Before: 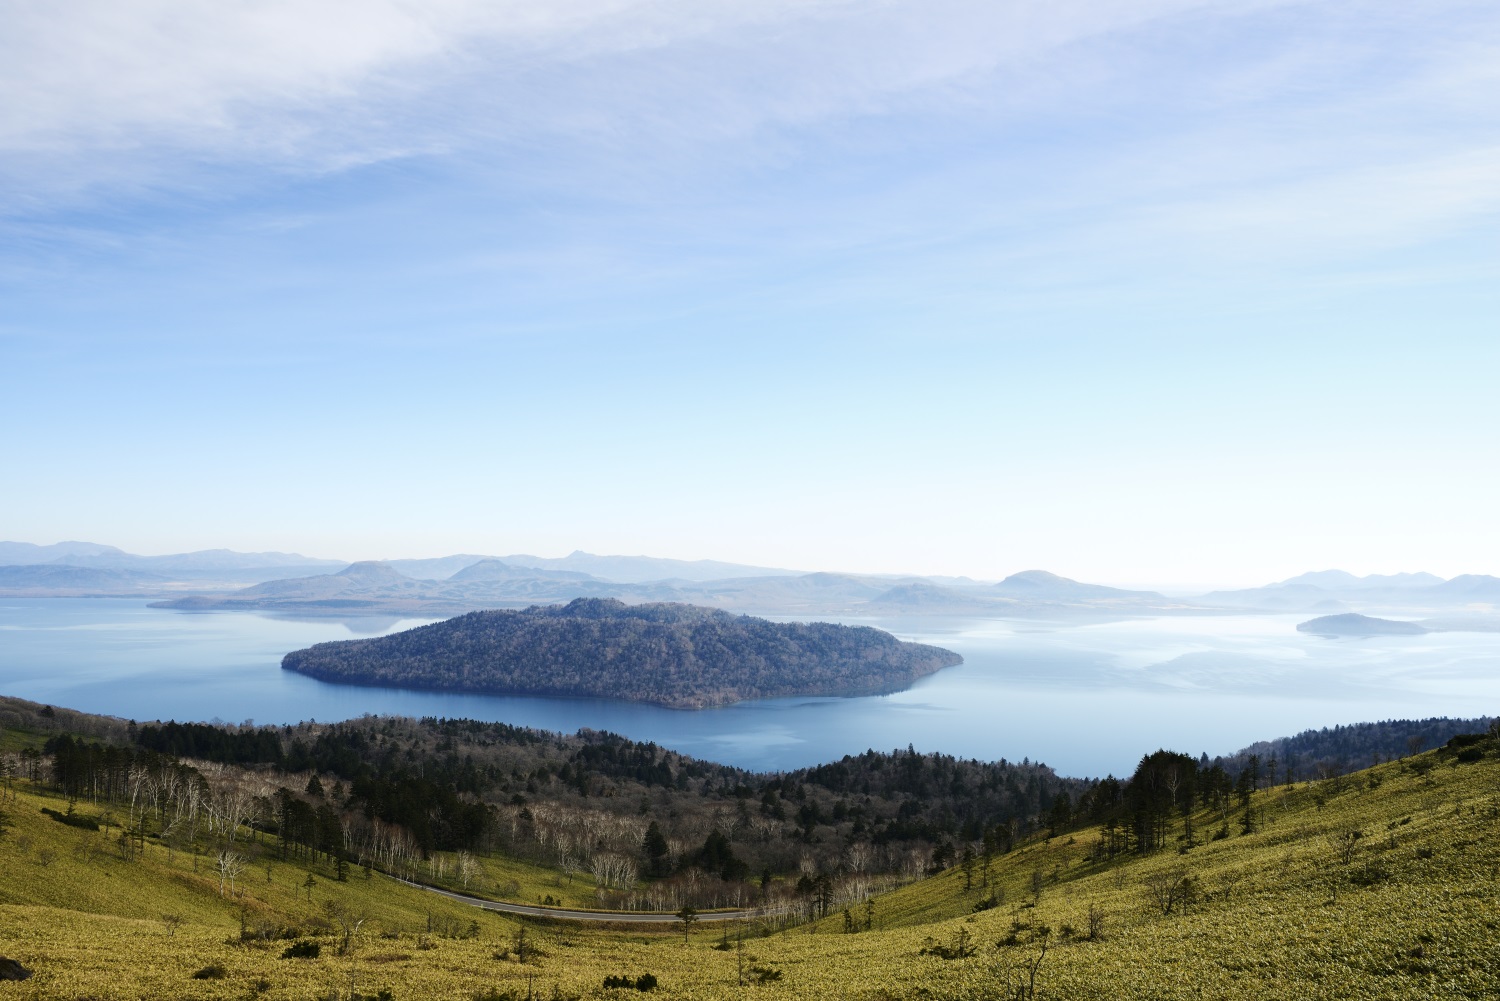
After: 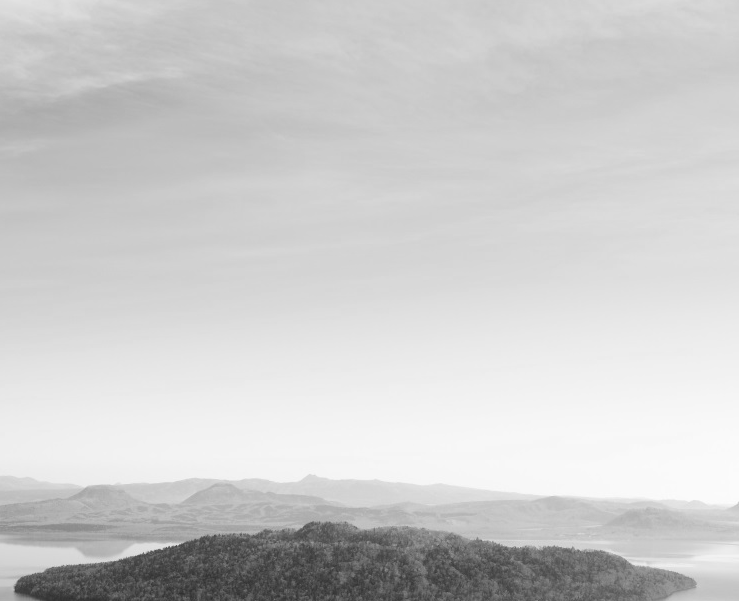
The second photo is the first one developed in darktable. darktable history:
crop: left 17.835%, top 7.675%, right 32.881%, bottom 32.213%
monochrome: on, module defaults
